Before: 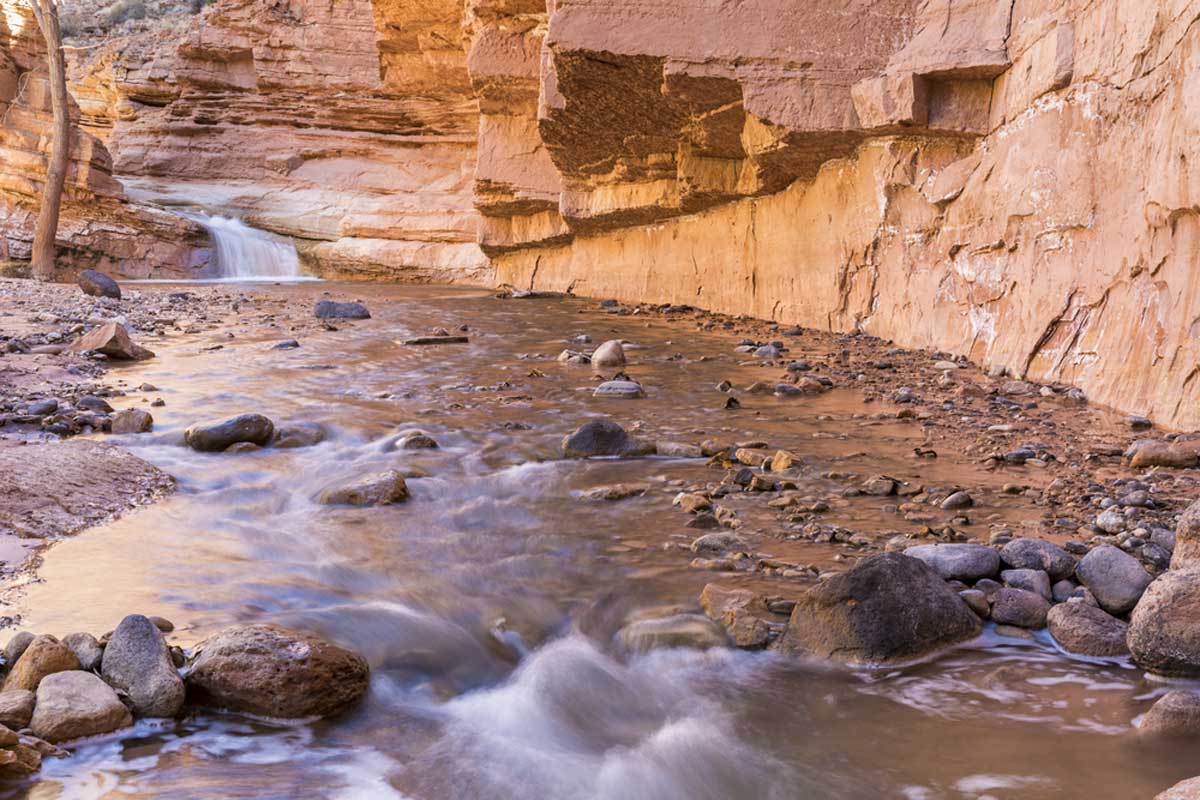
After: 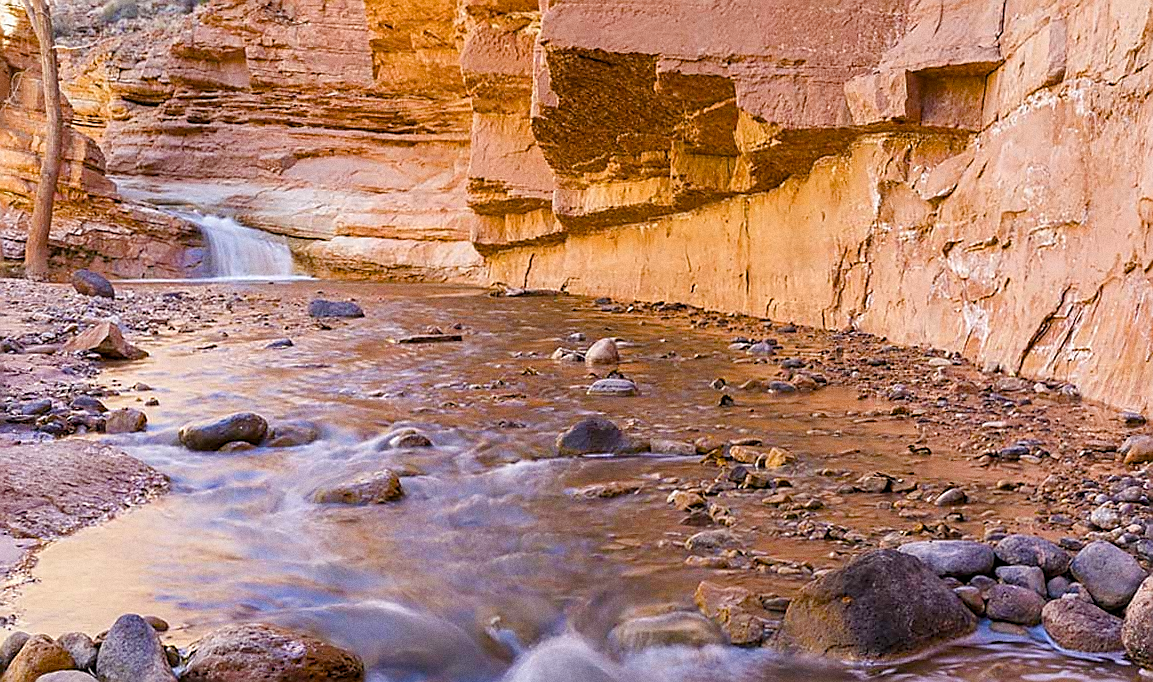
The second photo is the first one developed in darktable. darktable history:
crop and rotate: angle 0.2°, left 0.275%, right 3.127%, bottom 14.18%
grain: strength 26%
color balance rgb: perceptual saturation grading › global saturation 35%, perceptual saturation grading › highlights -30%, perceptual saturation grading › shadows 35%, perceptual brilliance grading › global brilliance 3%, perceptual brilliance grading › highlights -3%, perceptual brilliance grading › shadows 3%
sharpen: radius 1.4, amount 1.25, threshold 0.7
